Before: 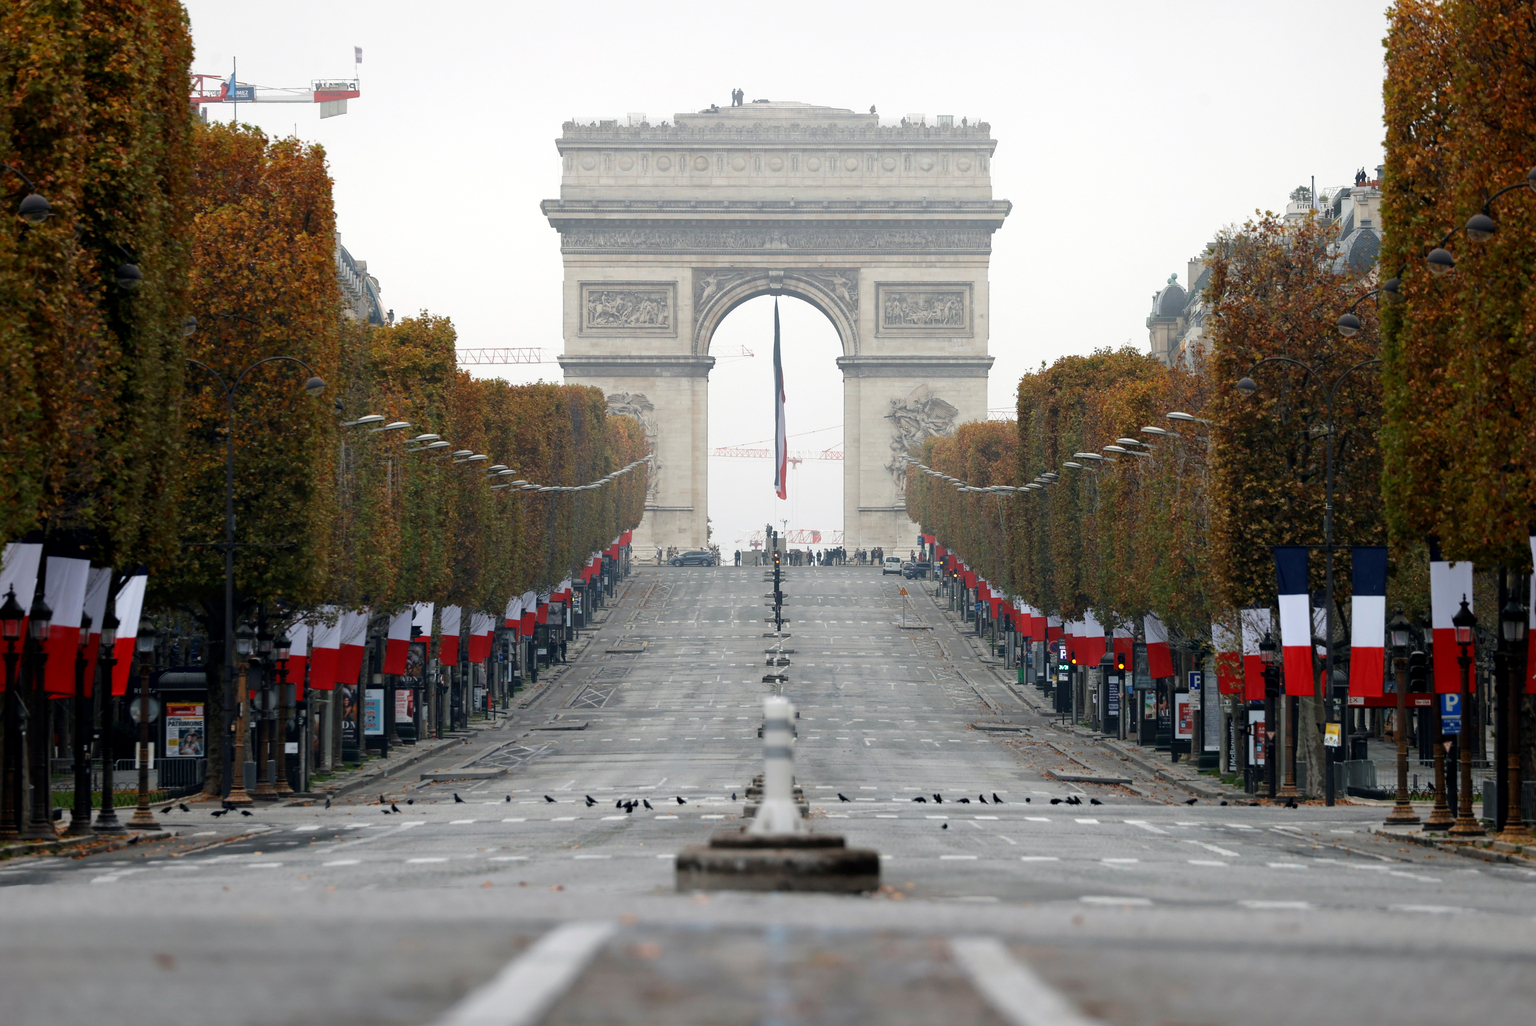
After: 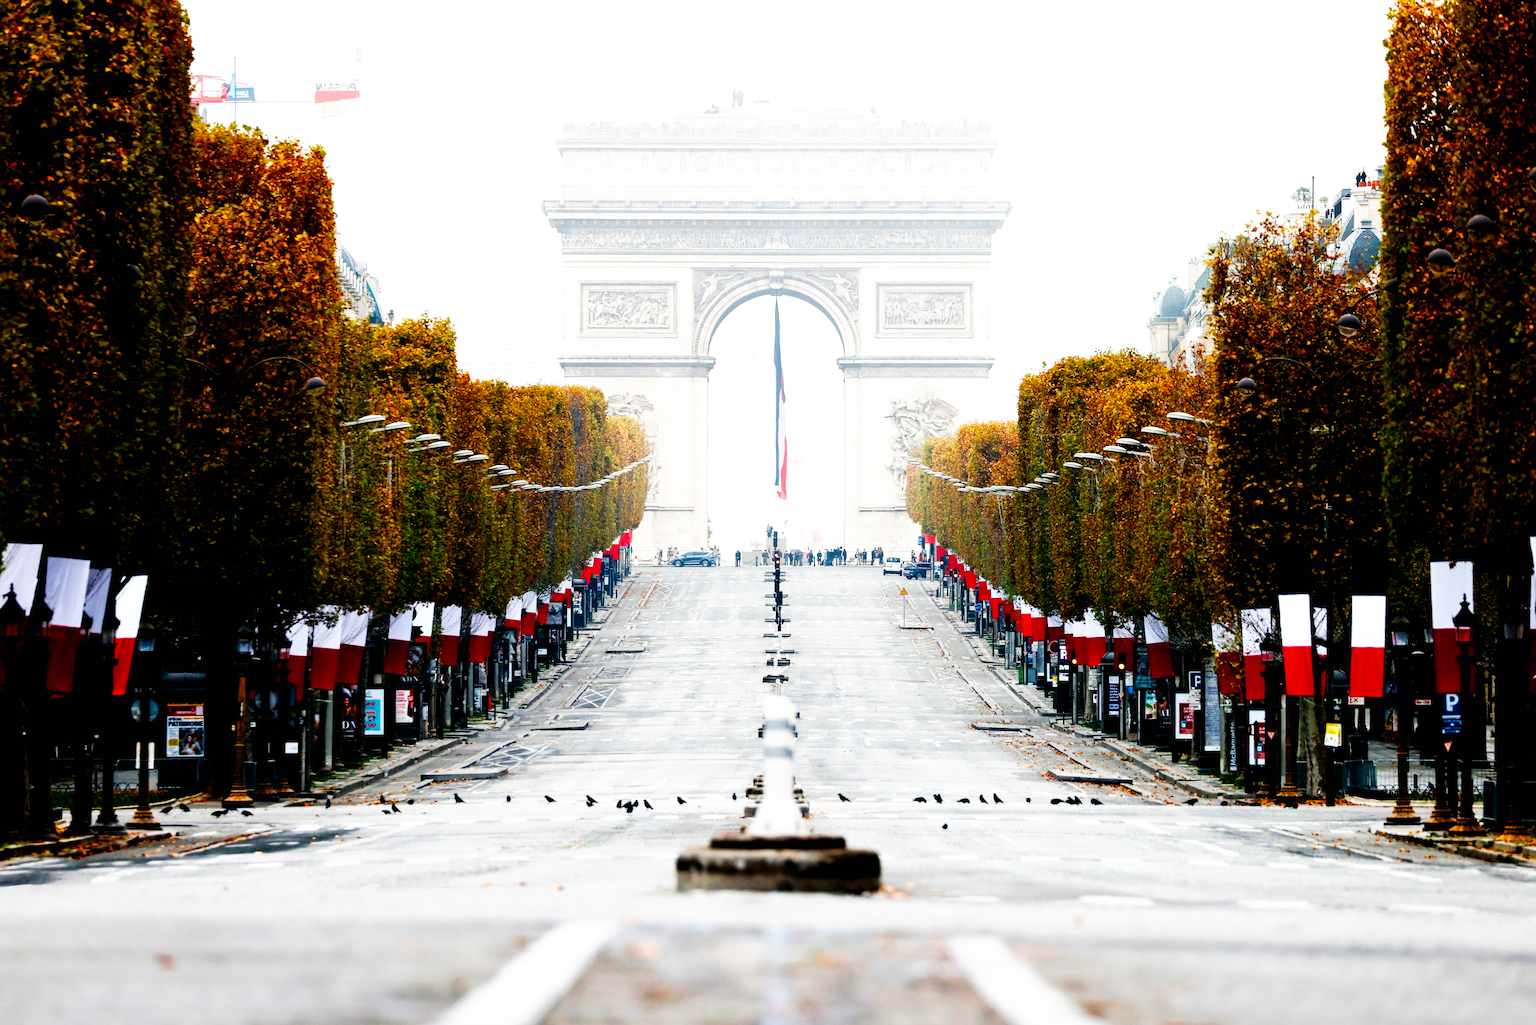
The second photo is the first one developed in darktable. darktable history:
base curve: curves: ch0 [(0, 0) (0.007, 0.004) (0.027, 0.03) (0.046, 0.07) (0.207, 0.54) (0.442, 0.872) (0.673, 0.972) (1, 1)], preserve colors none
color balance rgb: shadows lift › luminance -9.41%, highlights gain › luminance 17.6%, global offset › luminance -1.45%, perceptual saturation grading › highlights -17.77%, perceptual saturation grading › mid-tones 33.1%, perceptual saturation grading › shadows 50.52%, global vibrance 24.22%
tone equalizer: -8 EV -0.417 EV, -7 EV -0.389 EV, -6 EV -0.333 EV, -5 EV -0.222 EV, -3 EV 0.222 EV, -2 EV 0.333 EV, -1 EV 0.389 EV, +0 EV 0.417 EV, edges refinement/feathering 500, mask exposure compensation -1.57 EV, preserve details no
